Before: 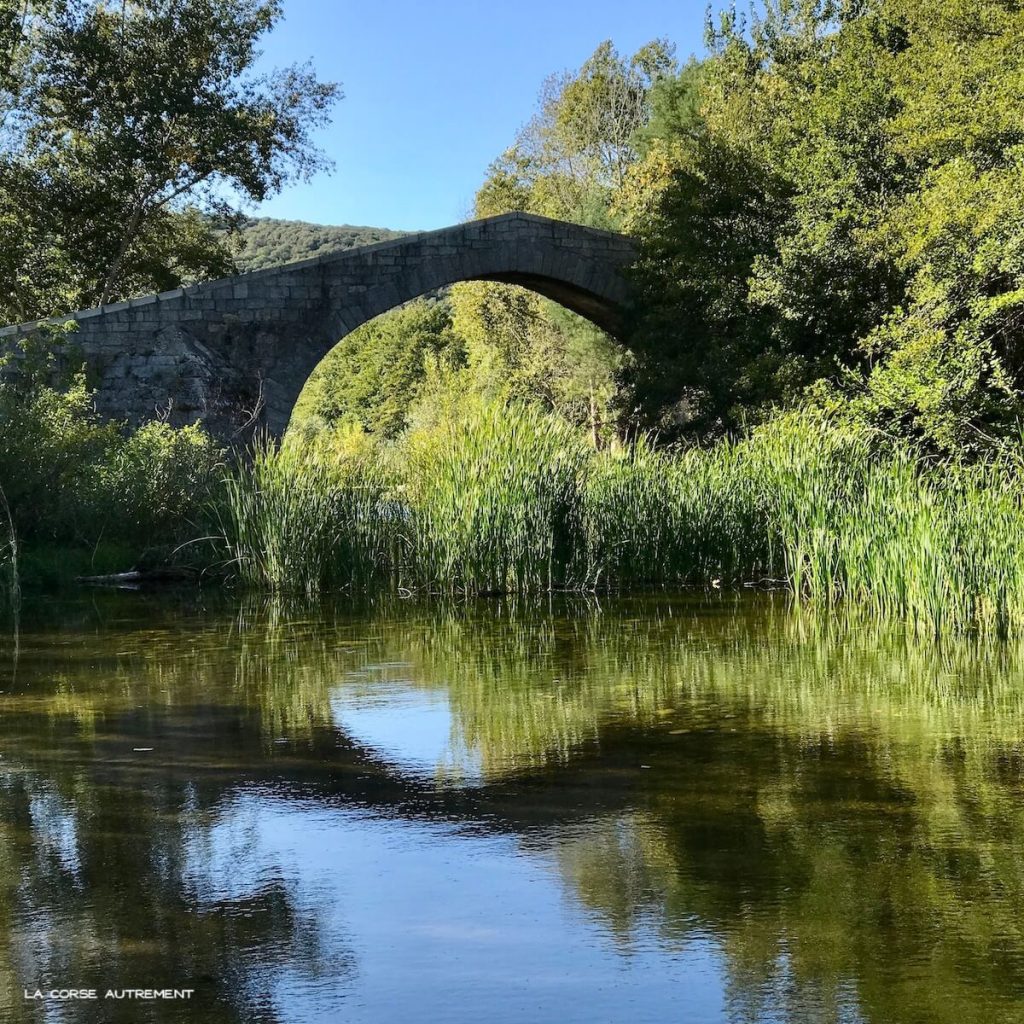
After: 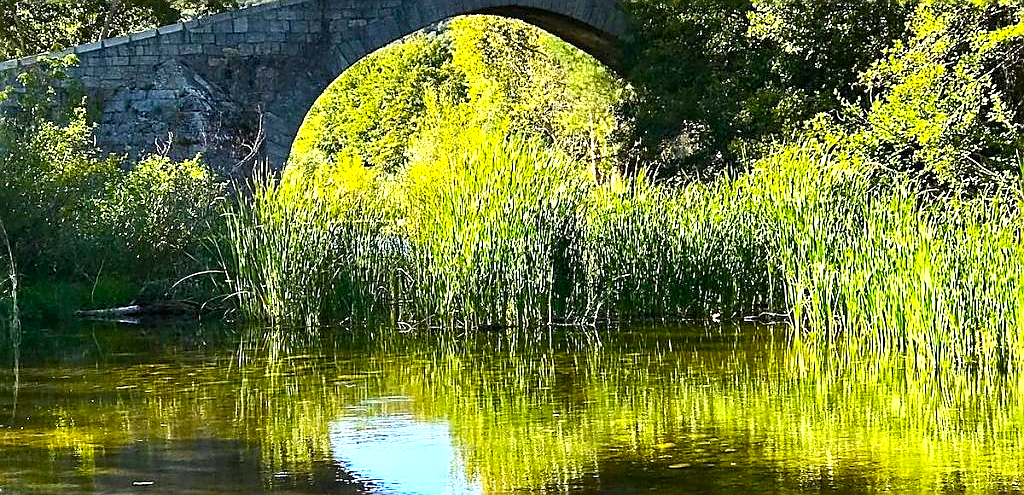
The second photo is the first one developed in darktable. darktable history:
exposure: exposure 1.061 EV, compensate highlight preservation false
crop and rotate: top 26.056%, bottom 25.543%
sharpen: radius 1.4, amount 1.25, threshold 0.7
color balance rgb: linear chroma grading › global chroma 15%, perceptual saturation grading › global saturation 30%
